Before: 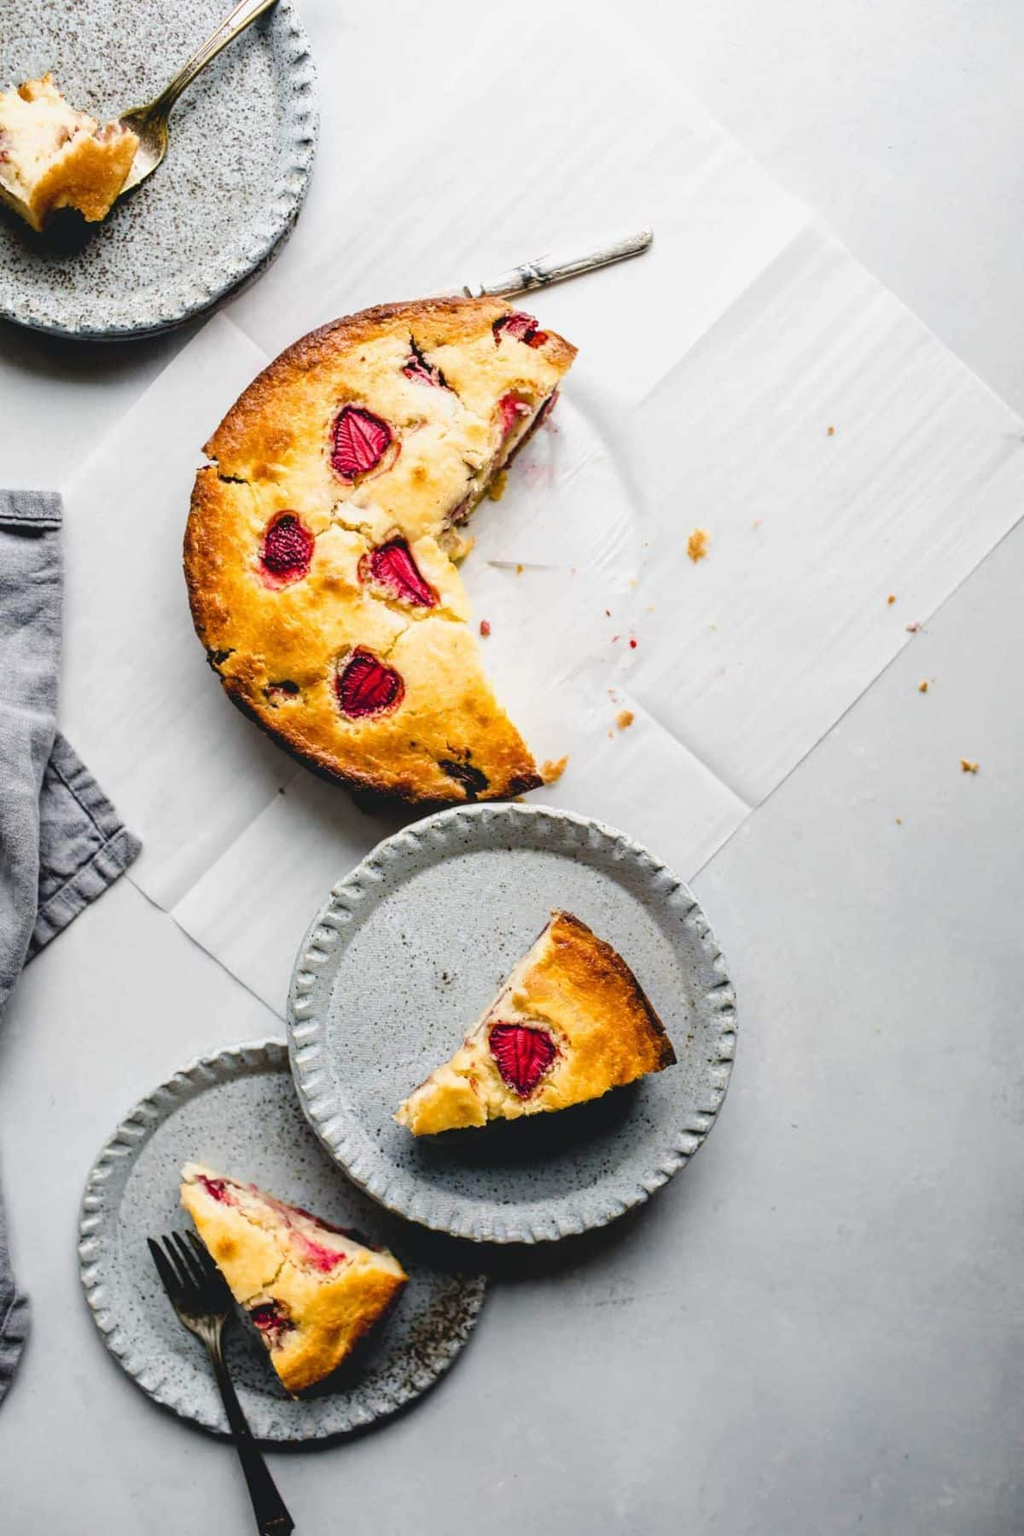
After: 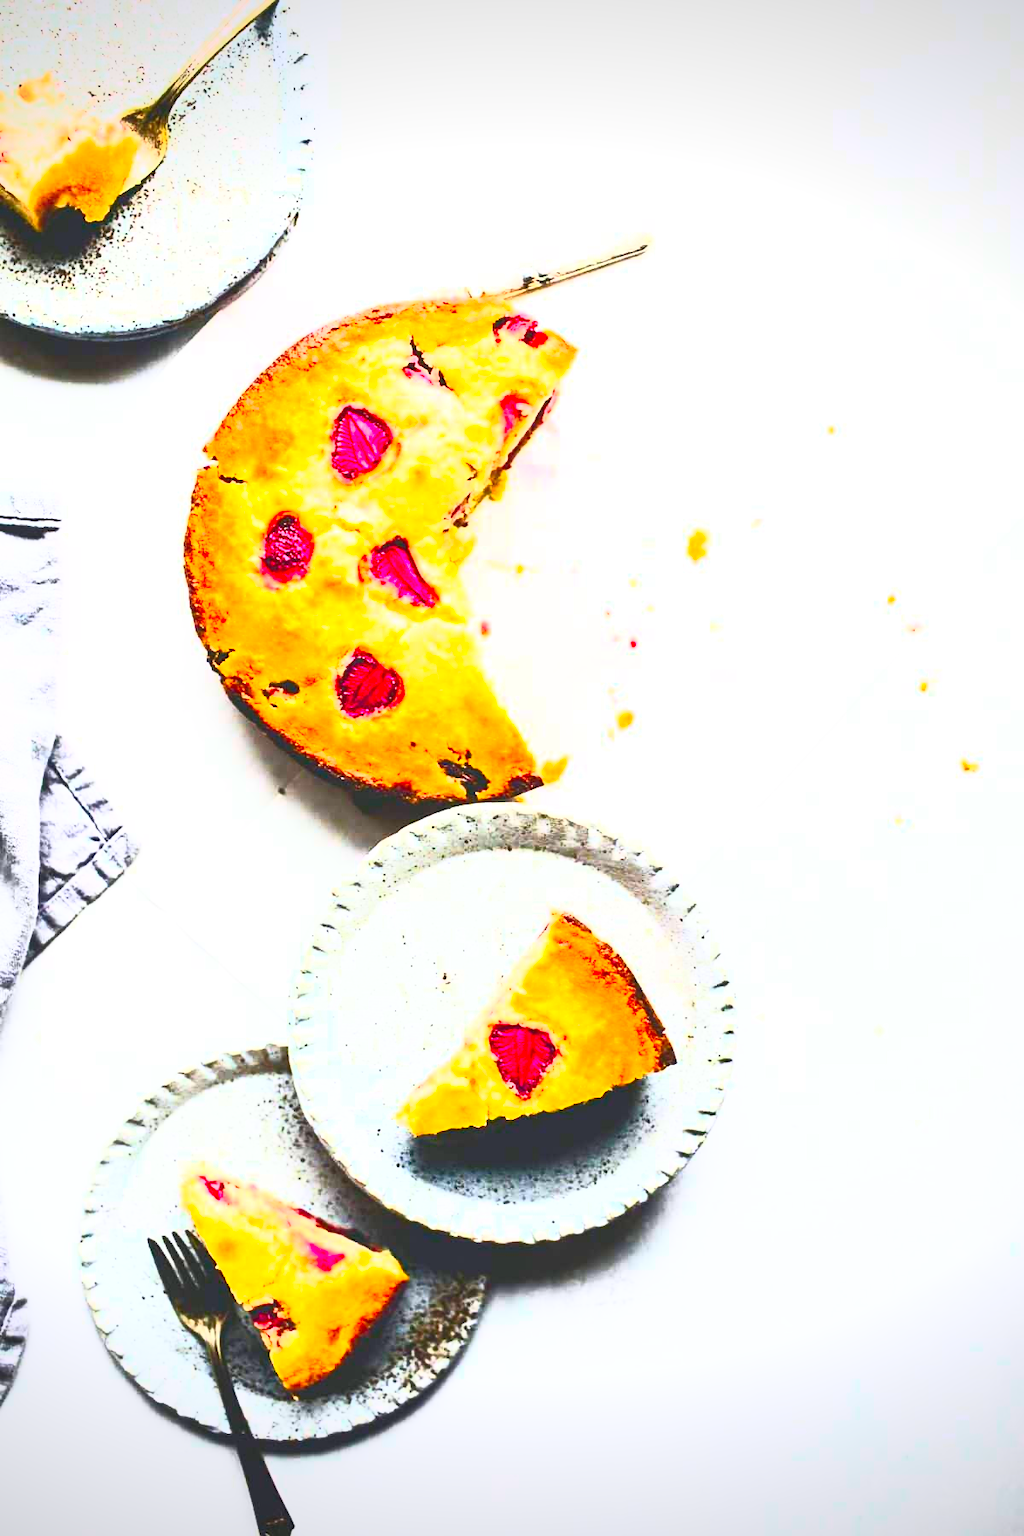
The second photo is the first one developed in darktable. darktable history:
vignetting: fall-off start 97.25%, brightness -0.409, saturation -0.305, width/height ratio 1.179
exposure: black level correction 0, exposure 0.701 EV, compensate highlight preservation false
contrast brightness saturation: contrast 0.986, brightness 0.997, saturation 0.995
